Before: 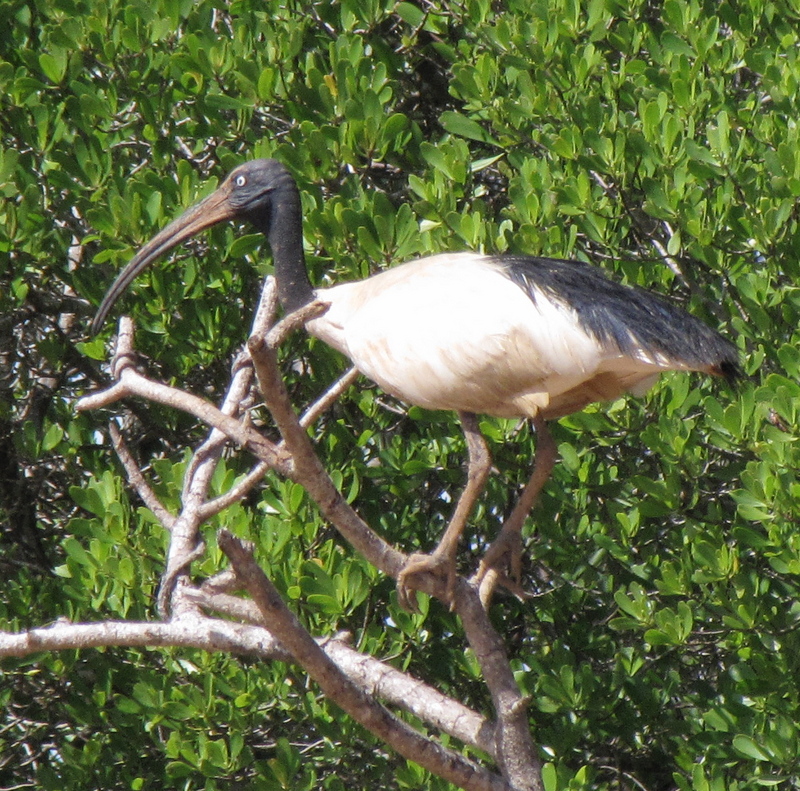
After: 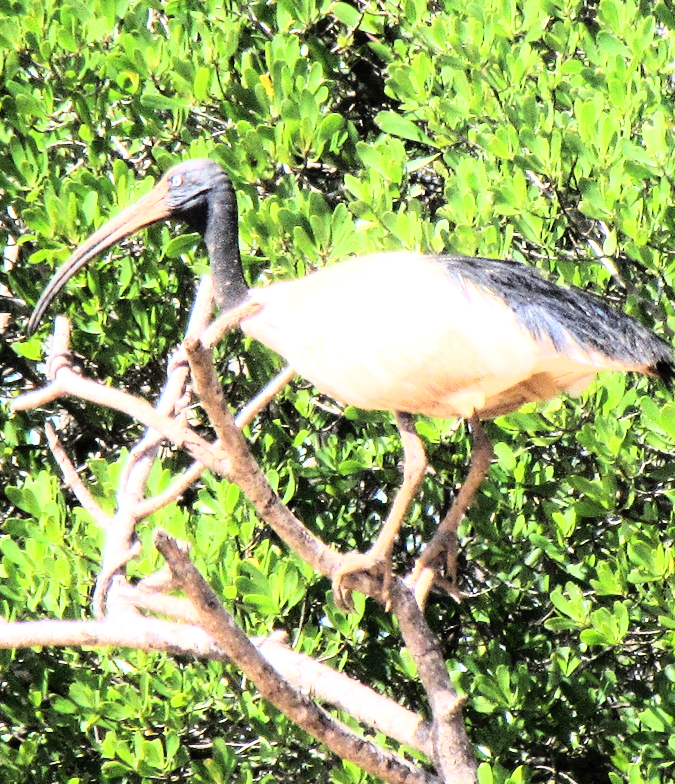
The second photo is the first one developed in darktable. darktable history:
rgb curve: curves: ch0 [(0, 0) (0.21, 0.15) (0.24, 0.21) (0.5, 0.75) (0.75, 0.96) (0.89, 0.99) (1, 1)]; ch1 [(0, 0.02) (0.21, 0.13) (0.25, 0.2) (0.5, 0.67) (0.75, 0.9) (0.89, 0.97) (1, 1)]; ch2 [(0, 0.02) (0.21, 0.13) (0.25, 0.2) (0.5, 0.67) (0.75, 0.9) (0.89, 0.97) (1, 1)], compensate middle gray true
exposure: black level correction 0, exposure 0.7 EV, compensate exposure bias true, compensate highlight preservation false
shadows and highlights: shadows -24.28, highlights 49.77, soften with gaussian
crop: left 8.026%, right 7.374%
